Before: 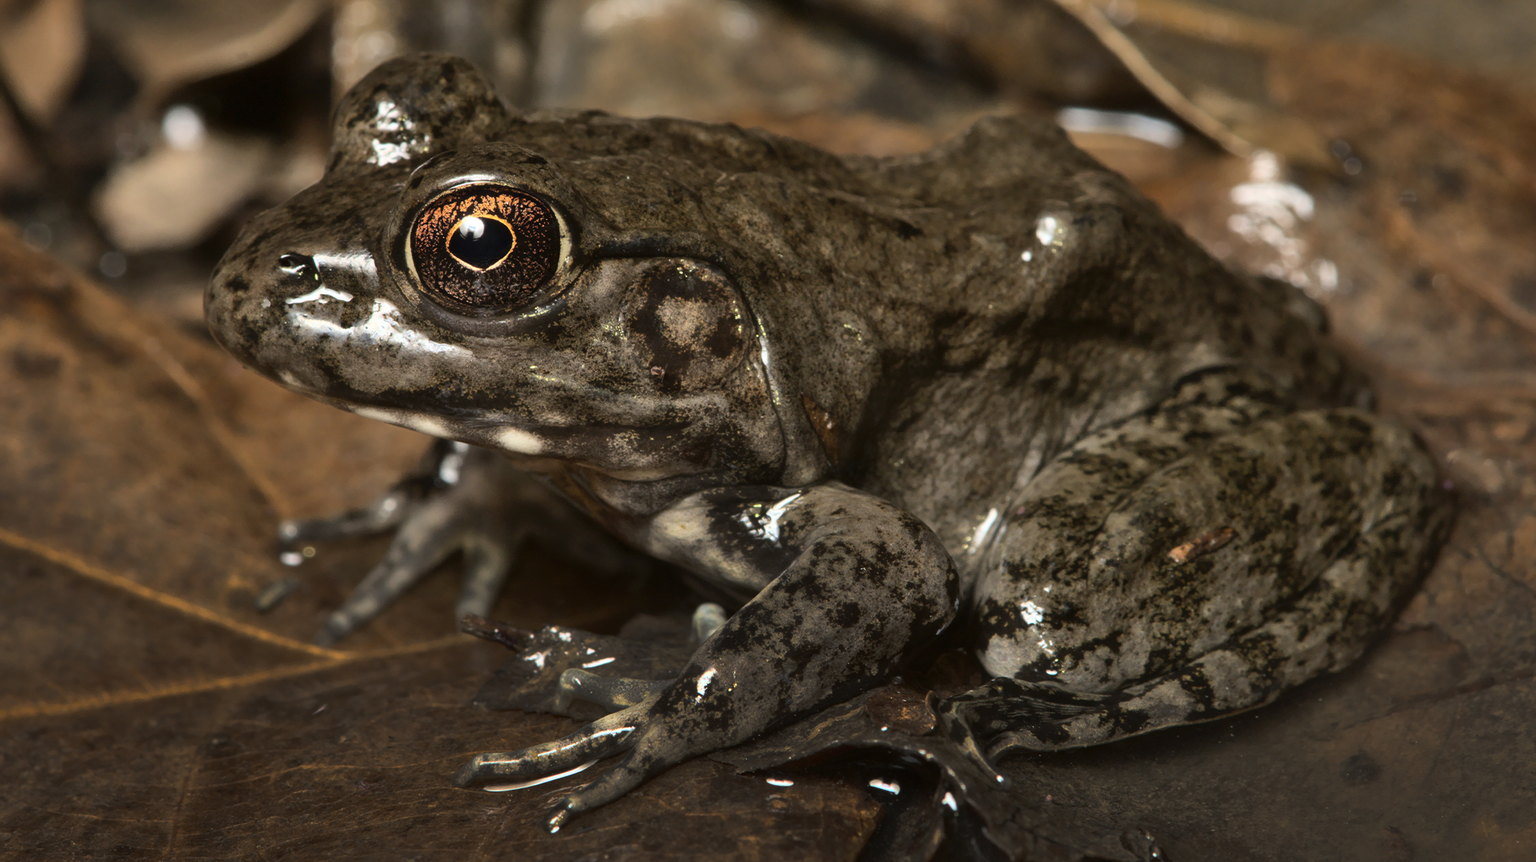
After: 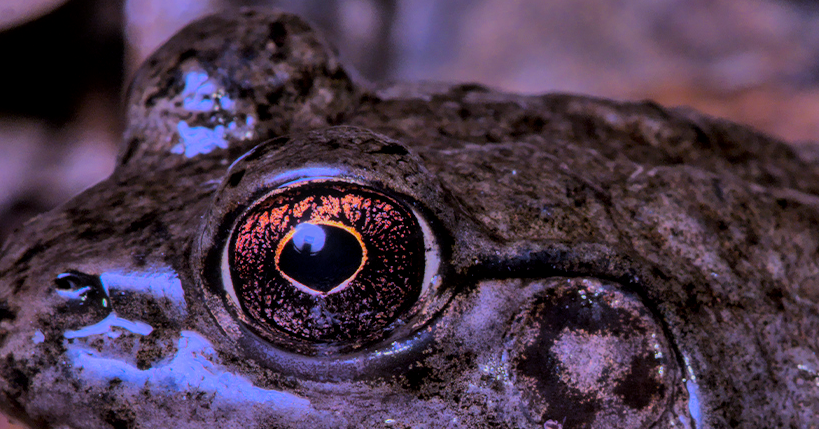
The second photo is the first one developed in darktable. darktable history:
color zones: curves: ch0 [(0, 0.613) (0.01, 0.613) (0.245, 0.448) (0.498, 0.529) (0.642, 0.665) (0.879, 0.777) (0.99, 0.613)]; ch1 [(0, 0) (0.143, 0) (0.286, 0) (0.429, 0) (0.571, 0) (0.714, 0) (0.857, 0)], mix -138.01%
white balance: red 0.98, blue 1.61
local contrast: on, module defaults
crop: left 15.452%, top 5.459%, right 43.956%, bottom 56.62%
filmic rgb: black relative exposure -7.65 EV, white relative exposure 4.56 EV, hardness 3.61, color science v6 (2022)
